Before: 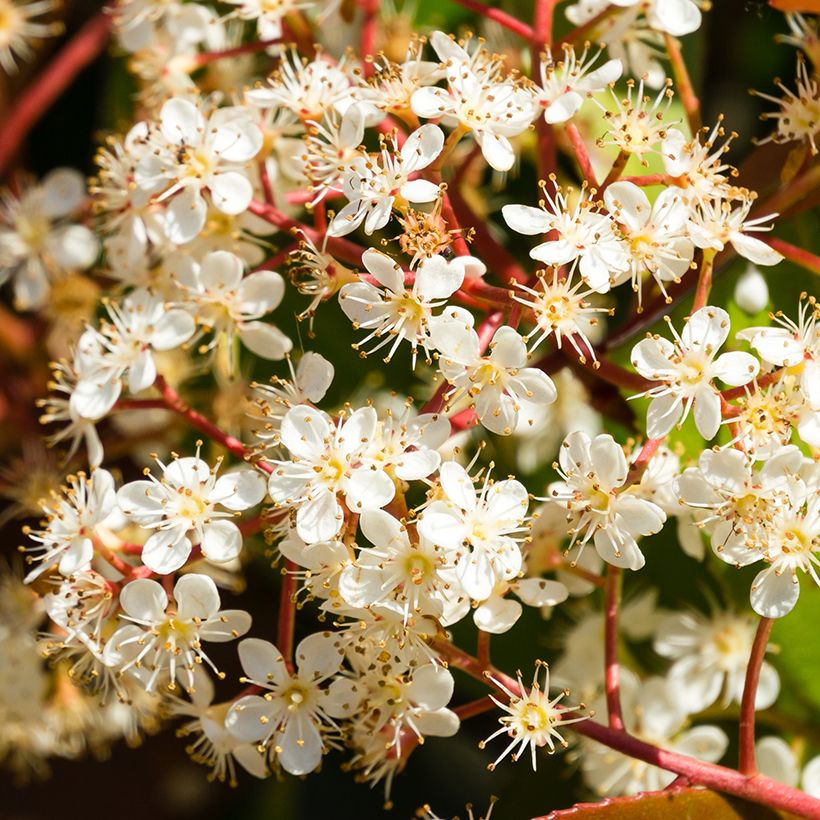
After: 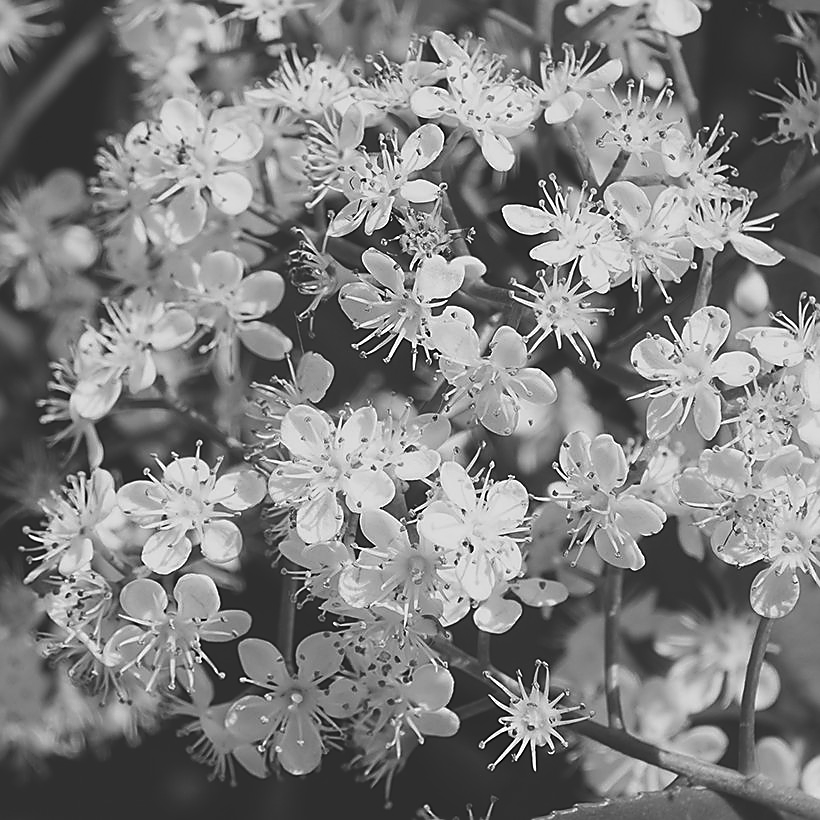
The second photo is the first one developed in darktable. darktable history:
sharpen: radius 1.4, amount 1.25, threshold 0.7
monochrome: a 2.21, b -1.33, size 2.2
exposure: black level correction -0.036, exposure -0.497 EV, compensate highlight preservation false
